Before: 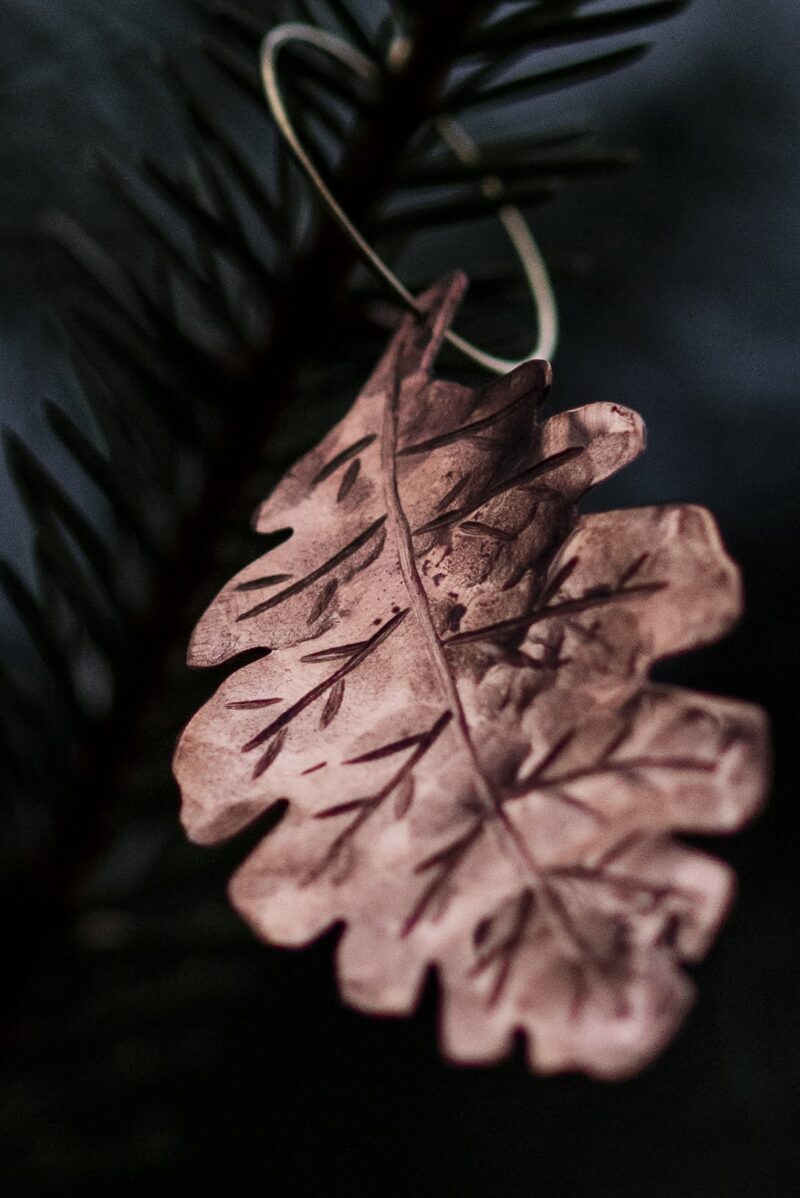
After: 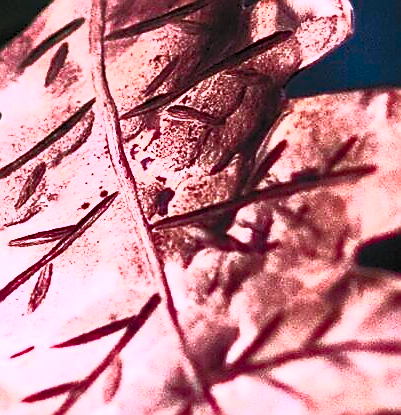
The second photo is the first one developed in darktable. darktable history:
crop: left 36.607%, top 34.735%, right 13.146%, bottom 30.611%
contrast brightness saturation: contrast 1, brightness 1, saturation 1
color calibration: x 0.37, y 0.382, temperature 4313.32 K
sharpen: radius 1.4, amount 1.25, threshold 0.7
